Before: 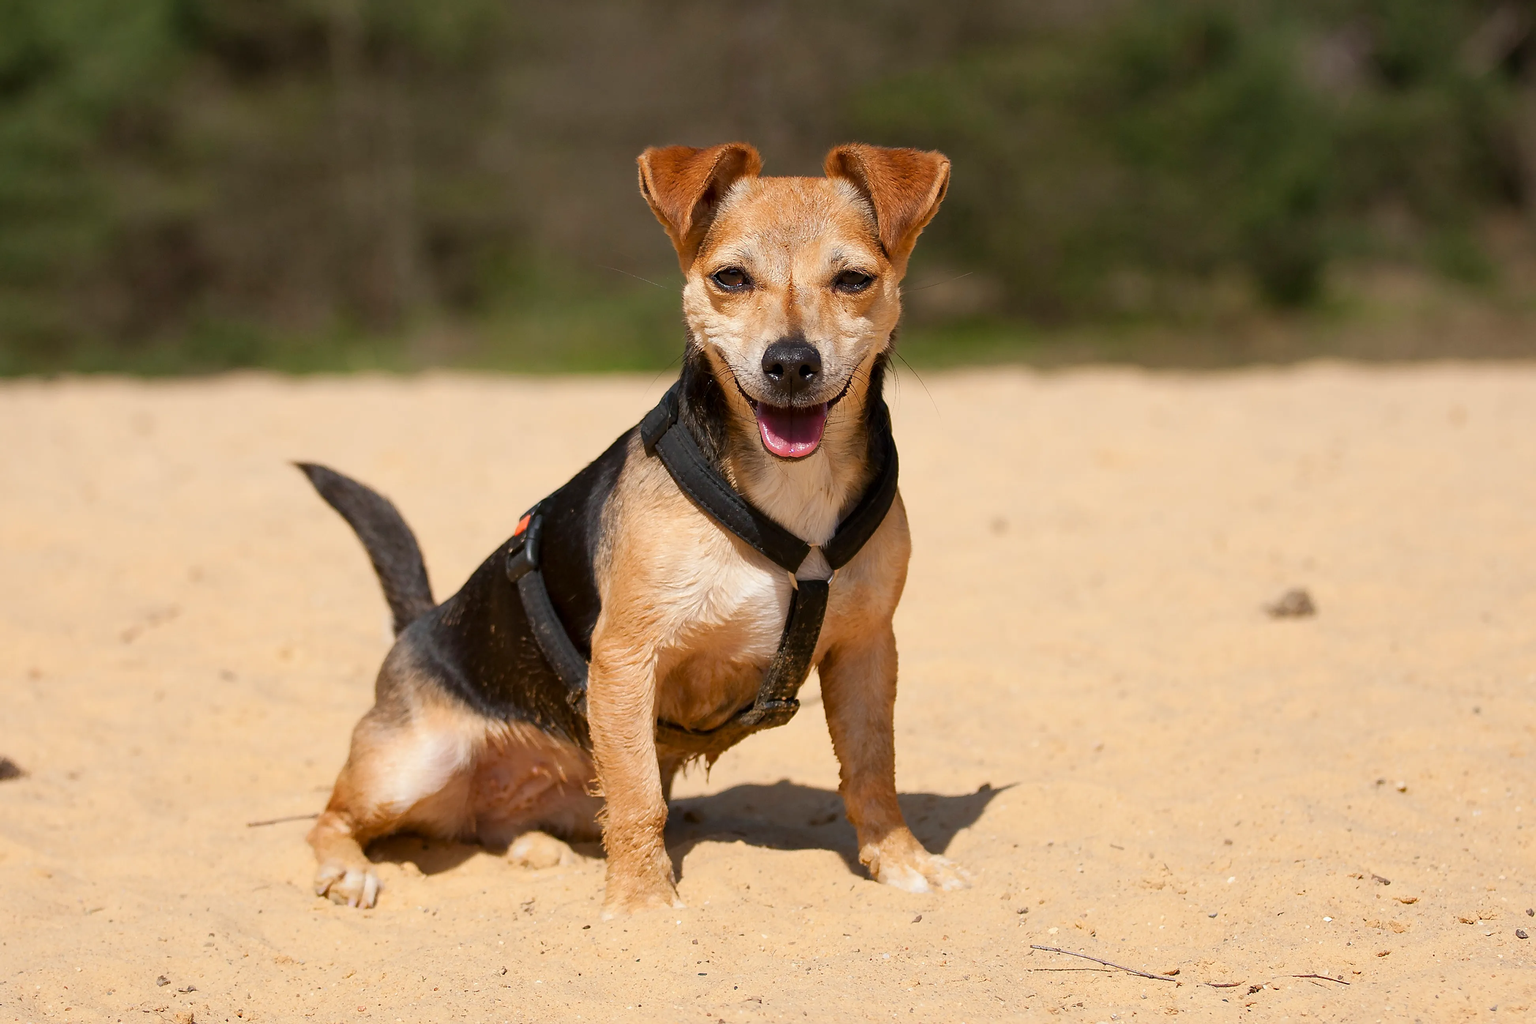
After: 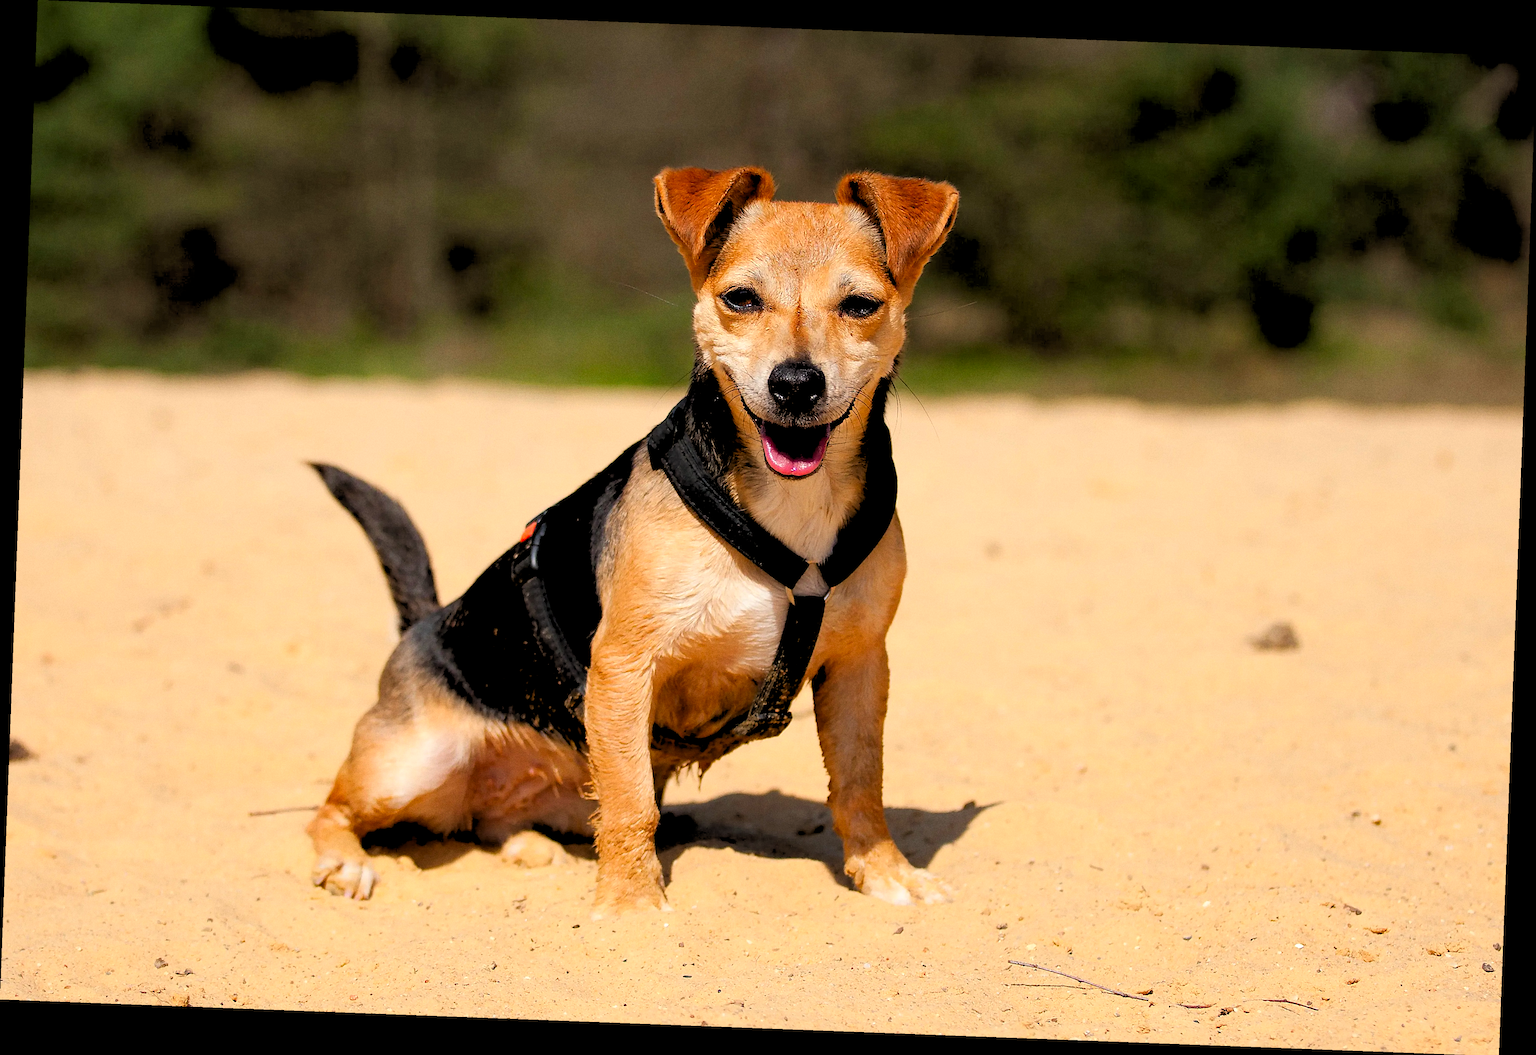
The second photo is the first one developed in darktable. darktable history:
color correction: saturation 1.11
color zones: curves: ch0 [(0, 0.613) (0.01, 0.613) (0.245, 0.448) (0.498, 0.529) (0.642, 0.665) (0.879, 0.777) (0.99, 0.613)]; ch1 [(0, 0) (0.143, 0) (0.286, 0) (0.429, 0) (0.571, 0) (0.714, 0) (0.857, 0)], mix -121.96%
grain: coarseness 0.09 ISO
rgb levels: levels [[0.029, 0.461, 0.922], [0, 0.5, 1], [0, 0.5, 1]]
rotate and perspective: rotation 2.17°, automatic cropping off
